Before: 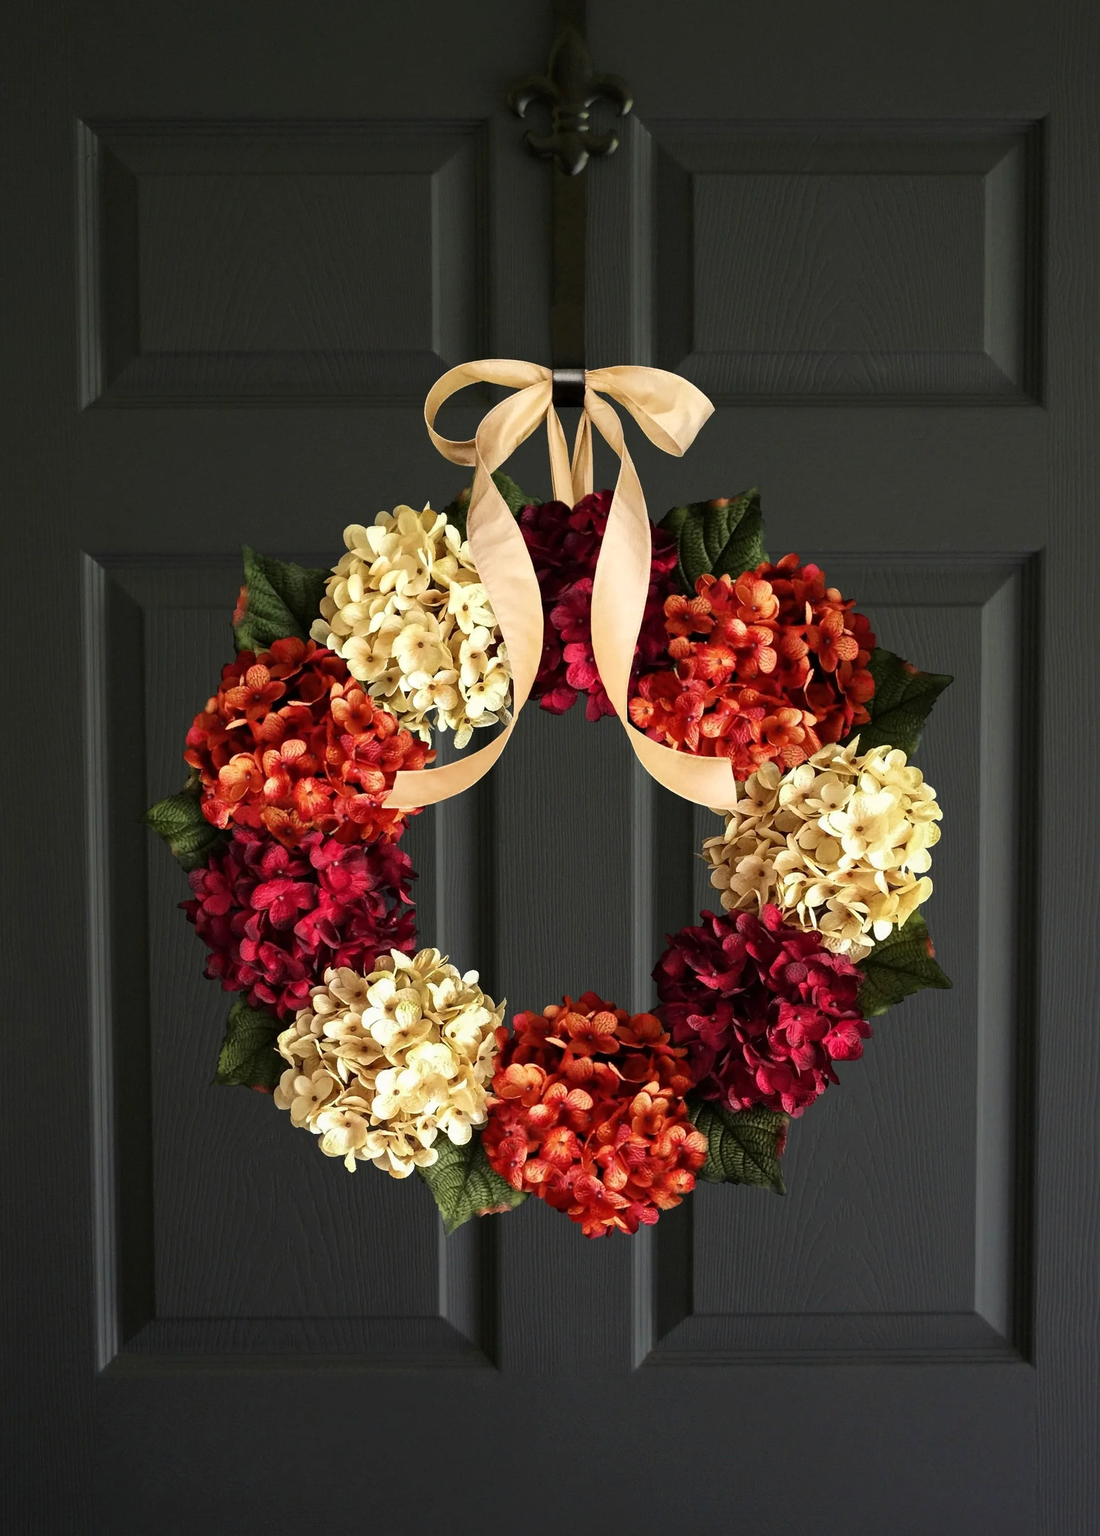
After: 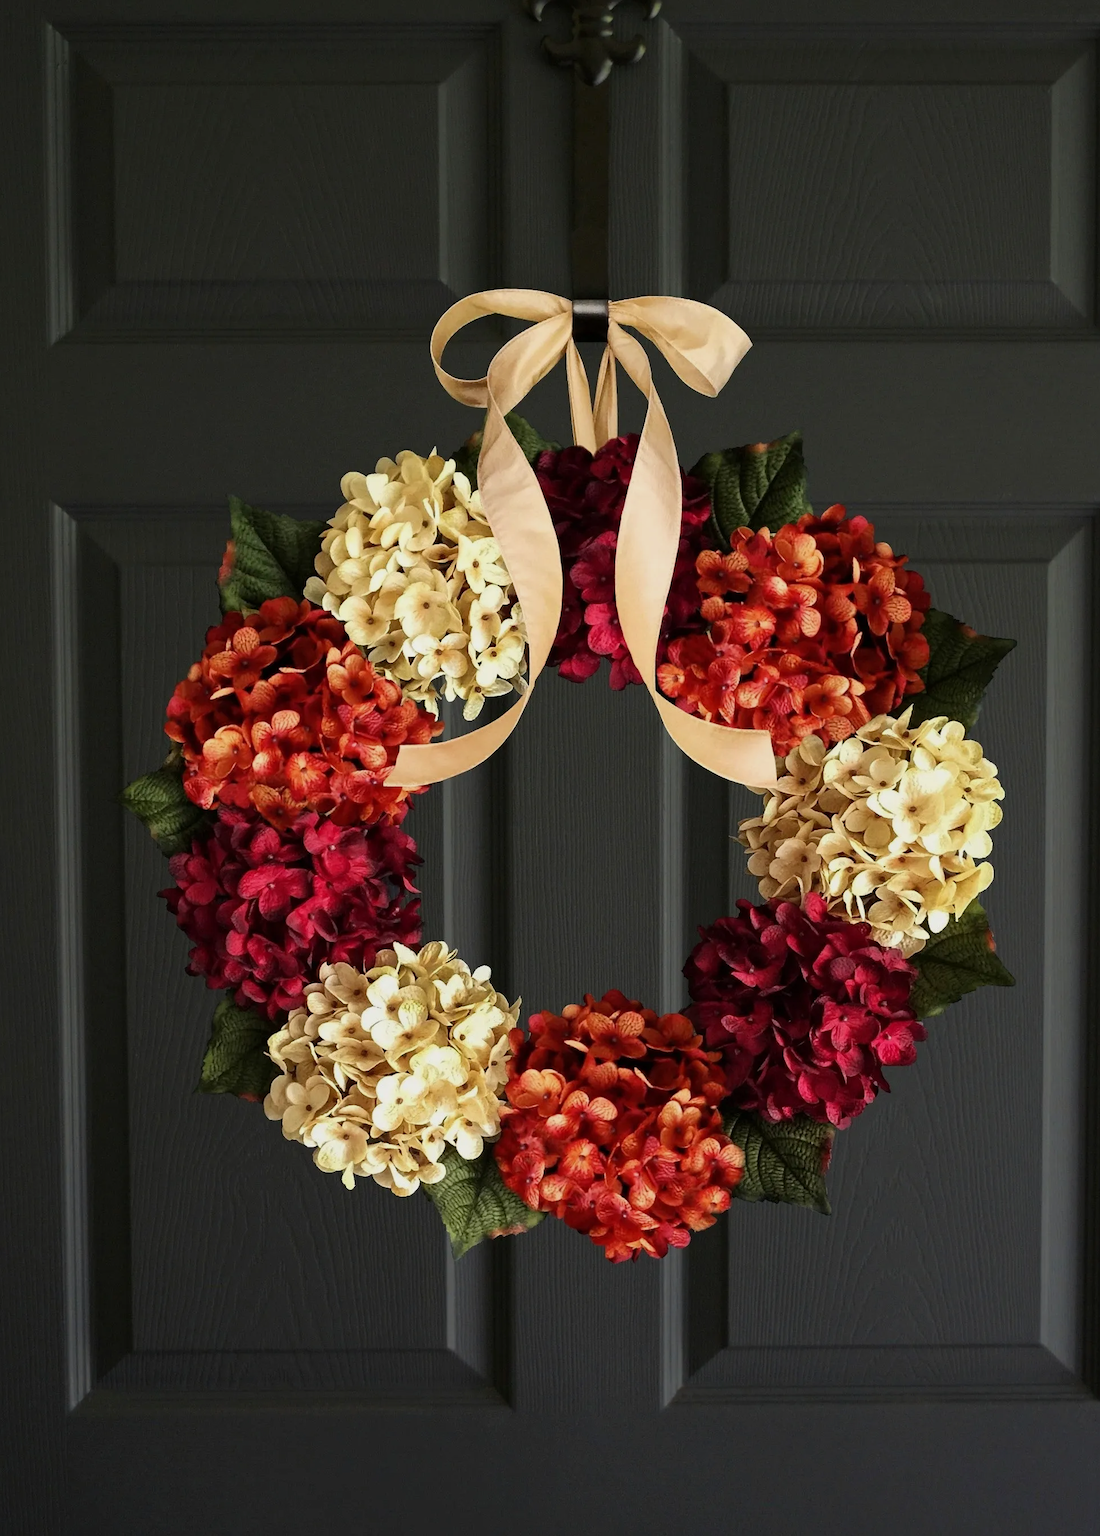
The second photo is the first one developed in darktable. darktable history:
crop: left 3.305%, top 6.436%, right 6.389%, bottom 3.258%
exposure: exposure -0.242 EV, compensate highlight preservation false
